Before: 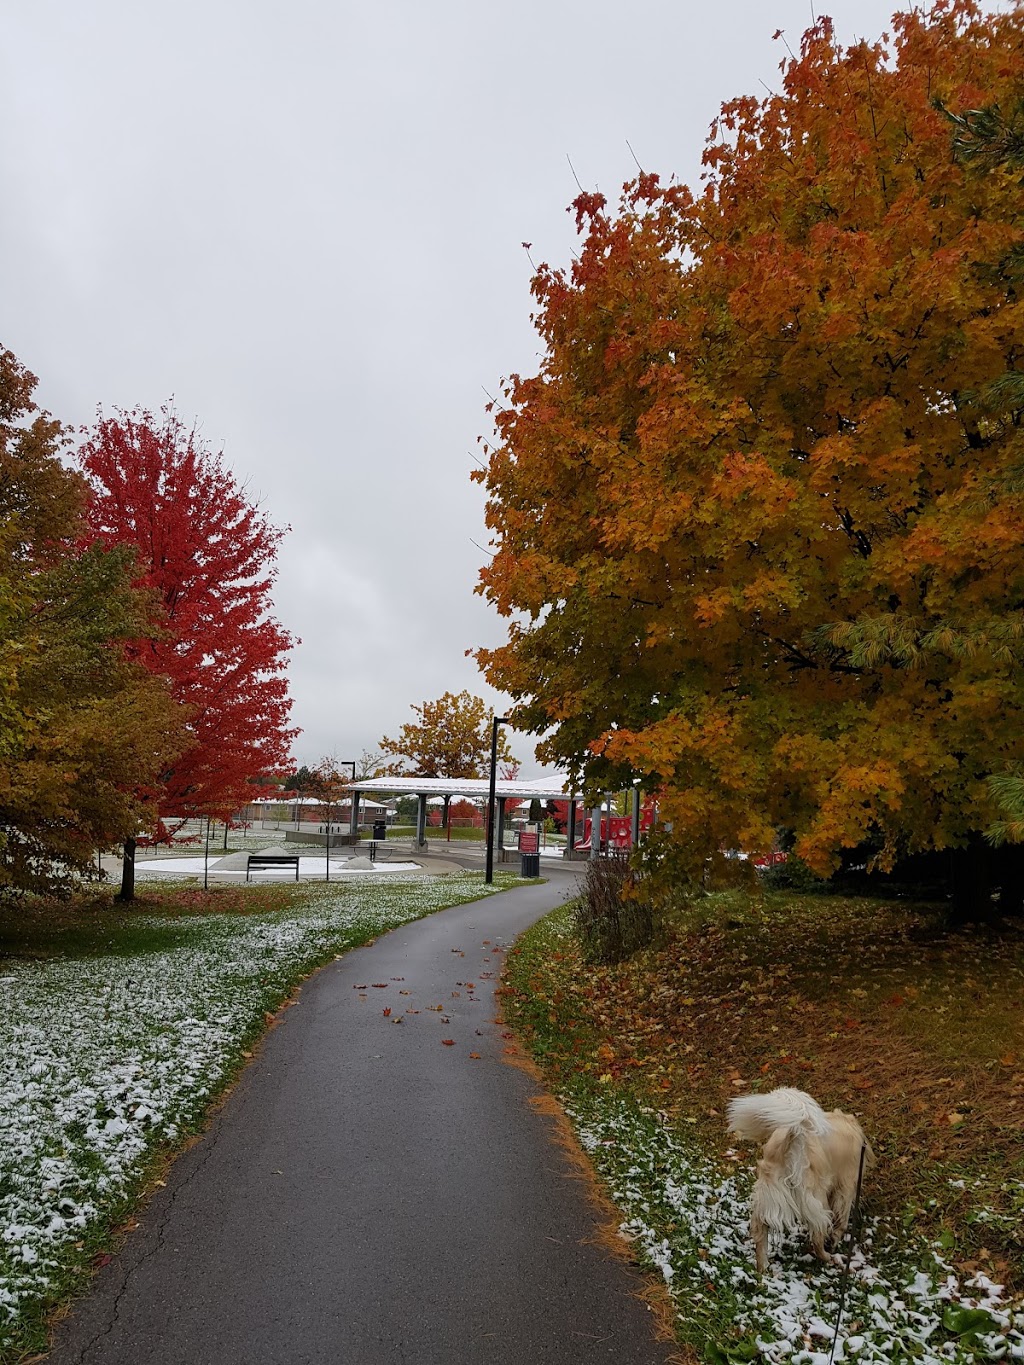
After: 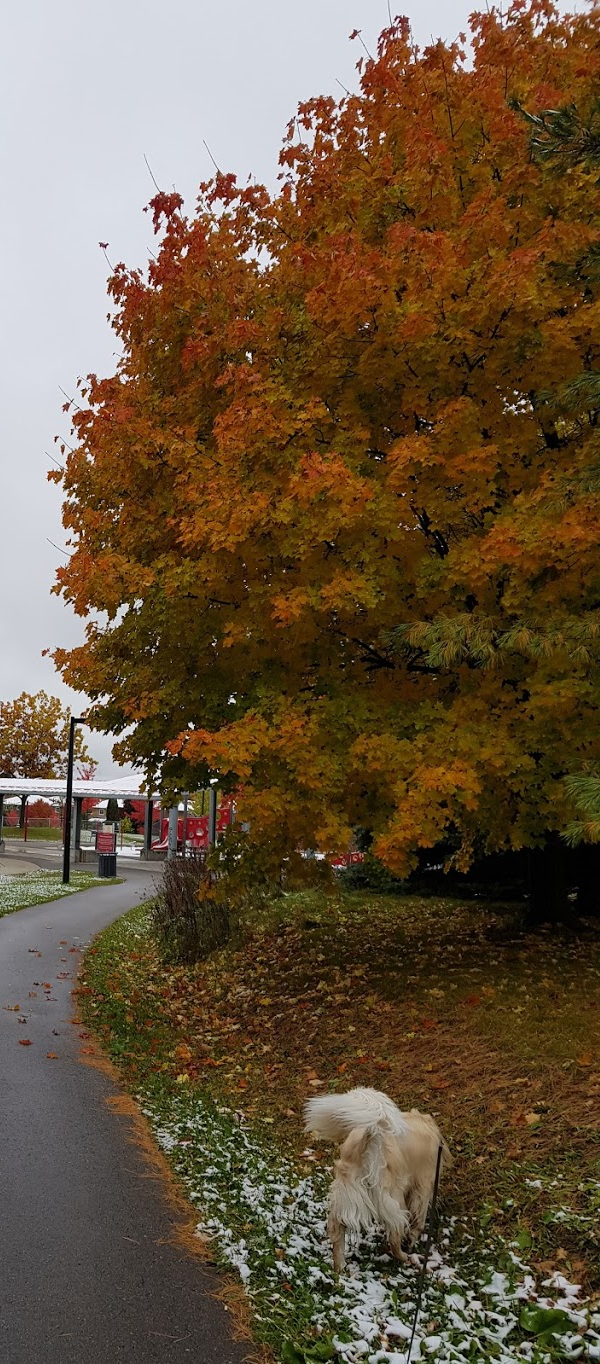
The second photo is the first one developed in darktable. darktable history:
crop: left 41.364%
